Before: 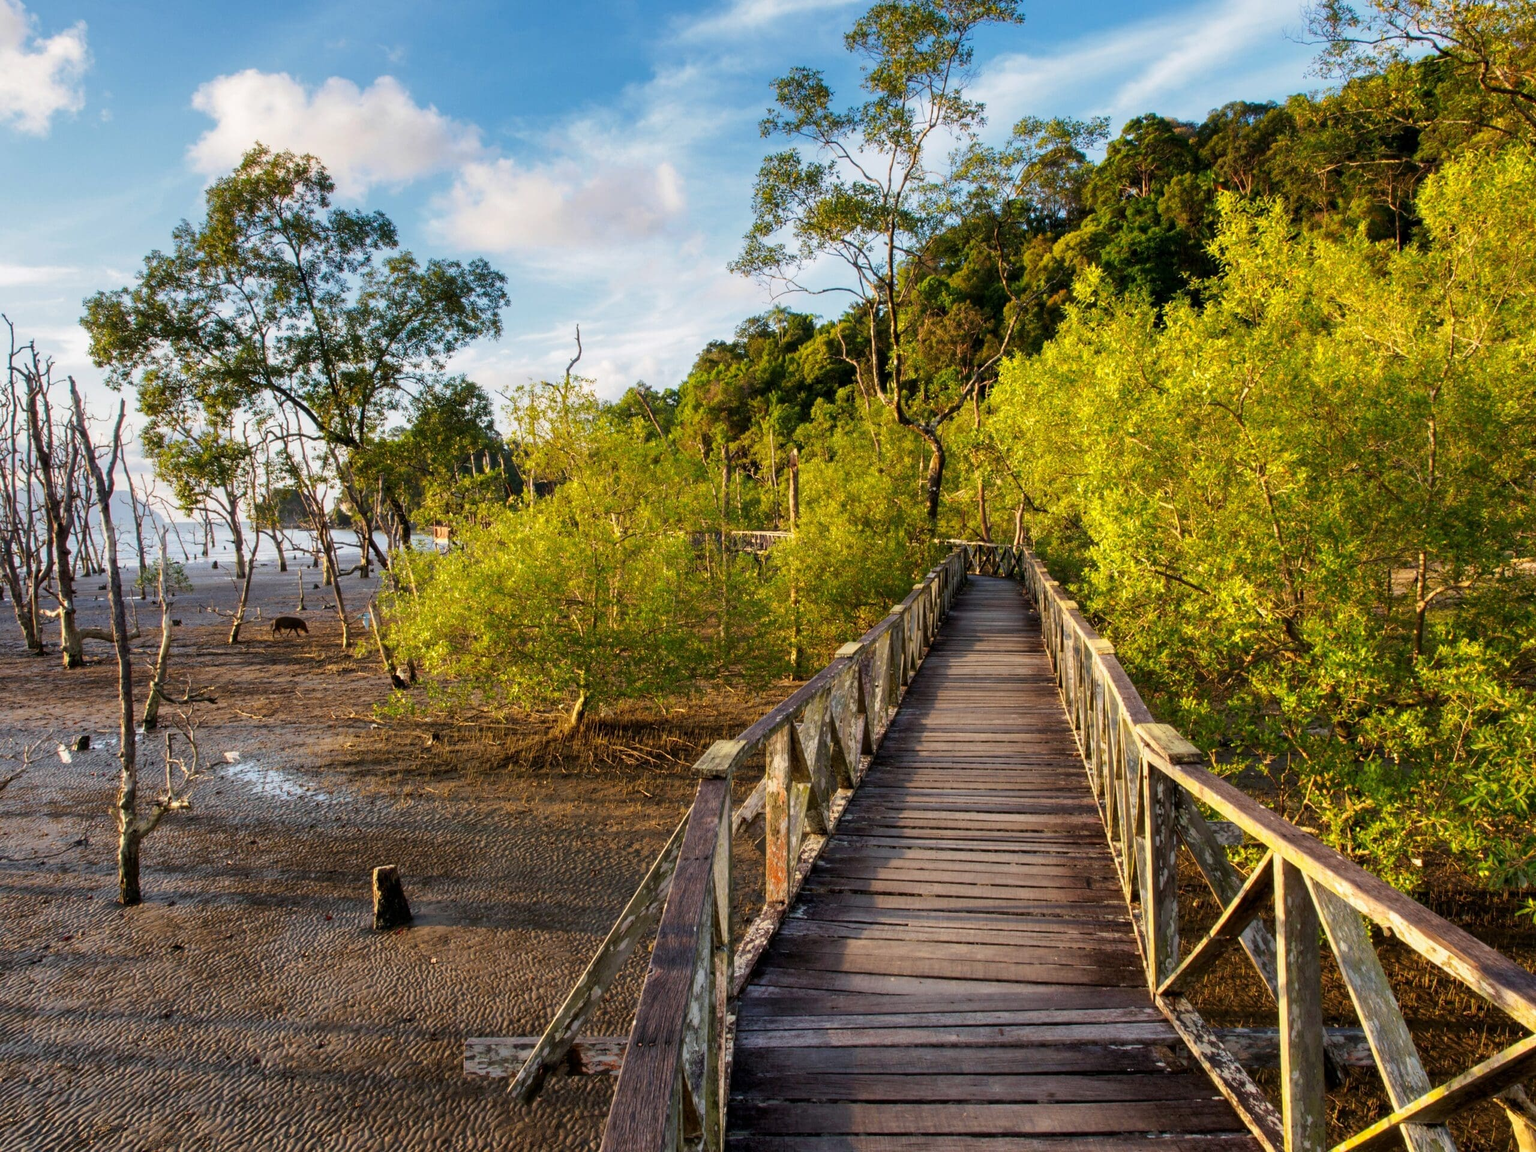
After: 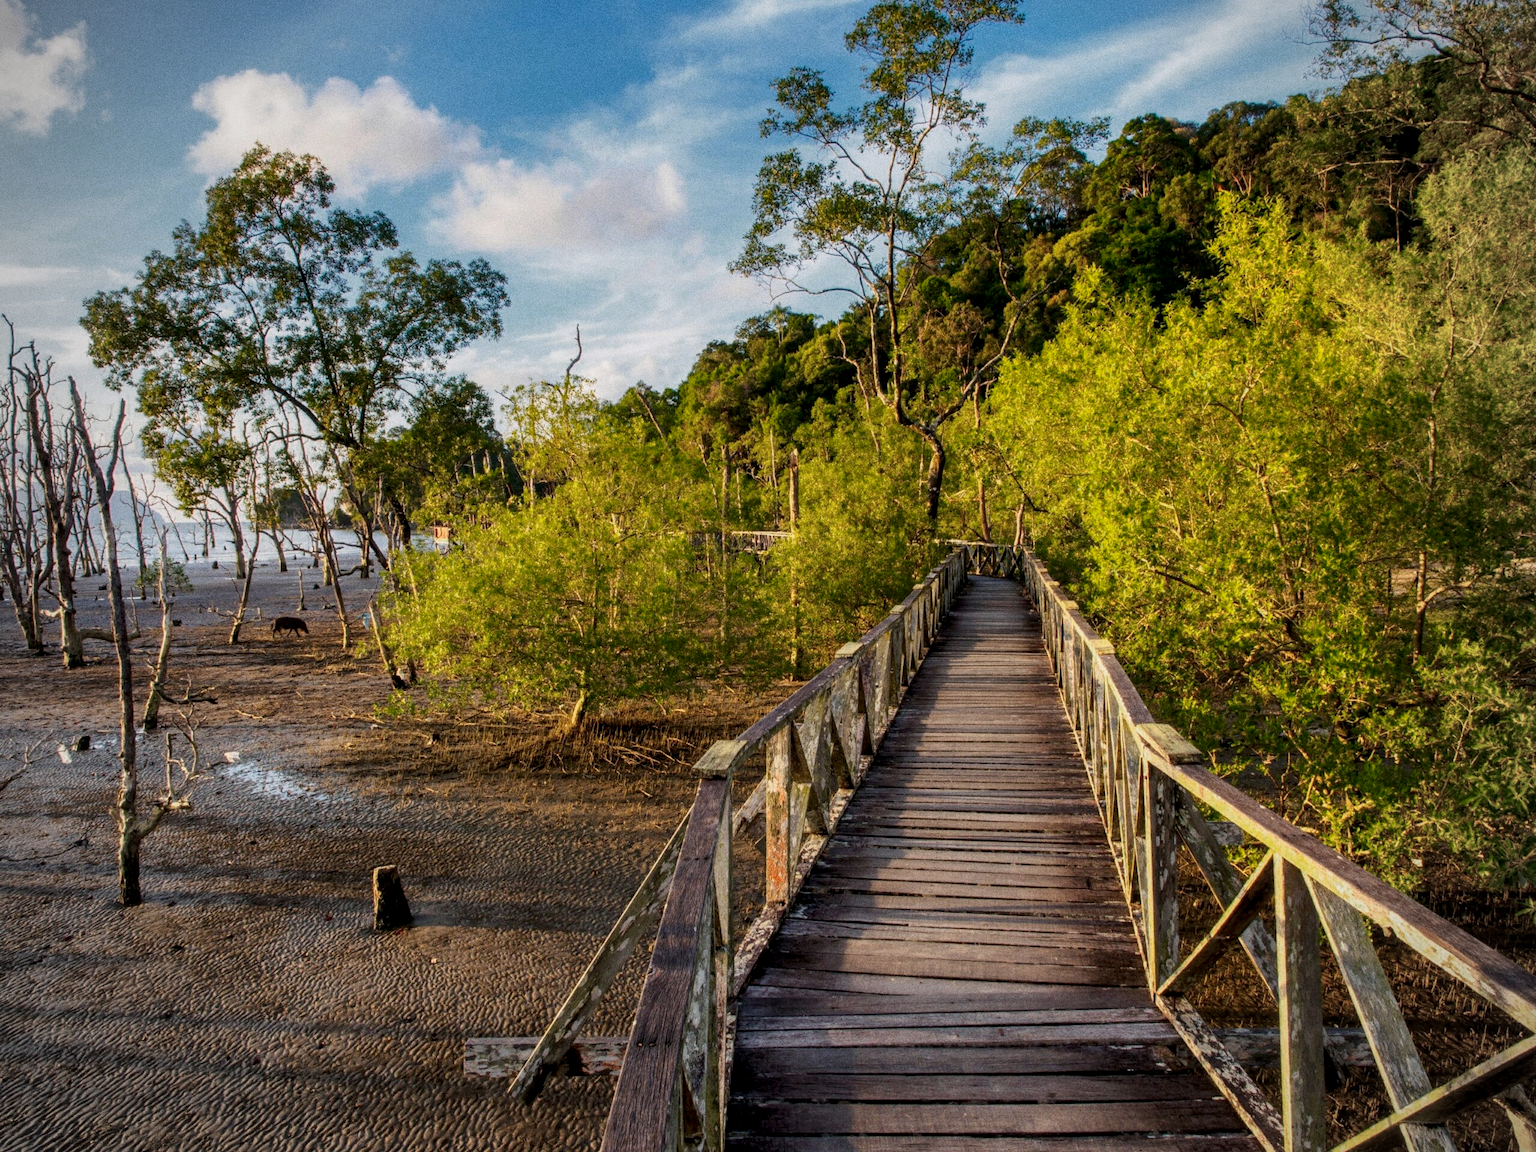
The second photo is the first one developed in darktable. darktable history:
local contrast: on, module defaults
color zones: curves: ch0 [(0.25, 0.5) (0.347, 0.092) (0.75, 0.5)]; ch1 [(0.25, 0.5) (0.33, 0.51) (0.75, 0.5)]
exposure: exposure -0.293 EV, compensate highlight preservation false
vignetting: unbound false
grain: coarseness 0.09 ISO, strength 40%
